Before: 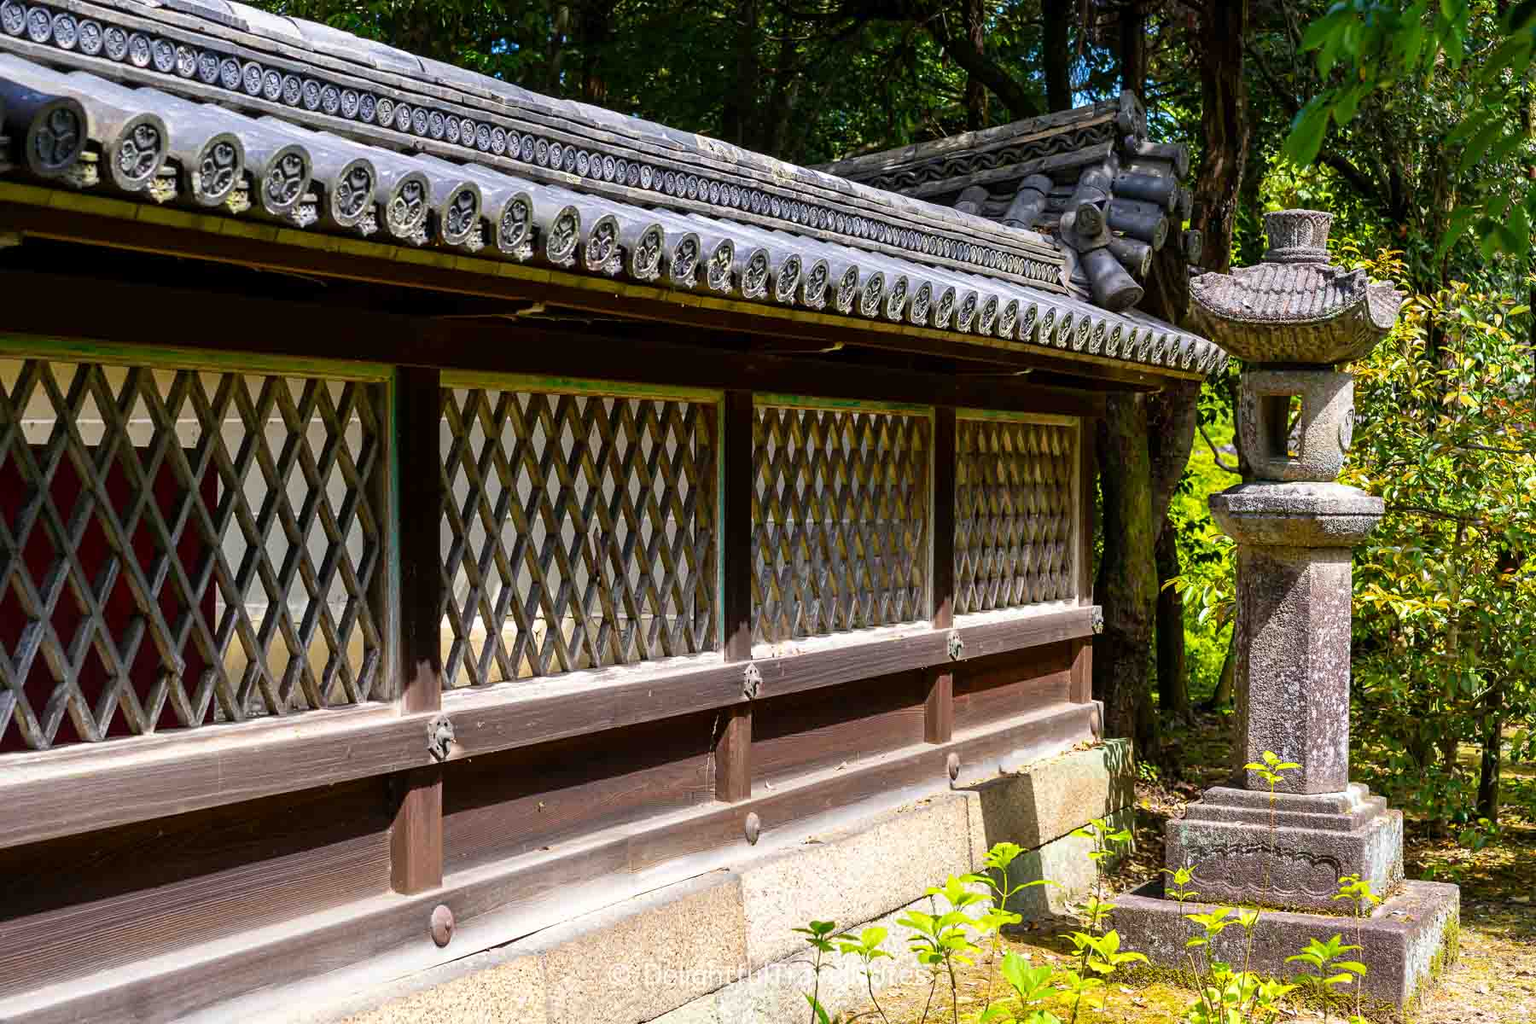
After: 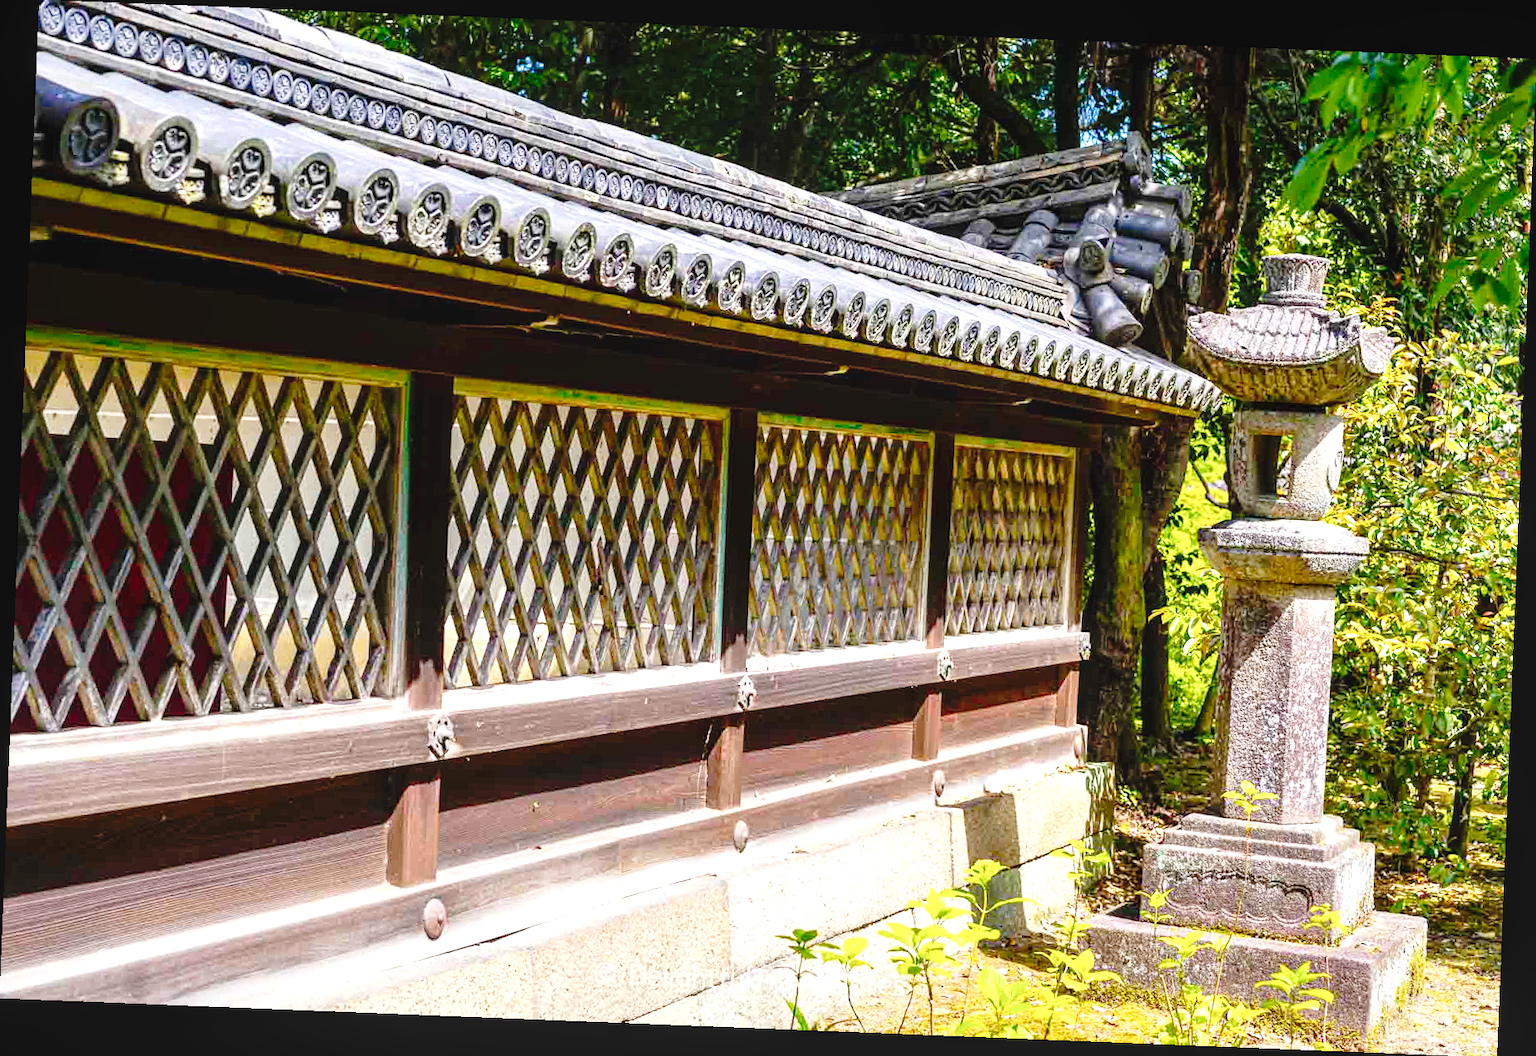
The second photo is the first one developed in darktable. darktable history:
tone curve: curves: ch0 [(0, 0) (0.003, 0.015) (0.011, 0.019) (0.025, 0.027) (0.044, 0.041) (0.069, 0.055) (0.1, 0.079) (0.136, 0.099) (0.177, 0.149) (0.224, 0.216) (0.277, 0.292) (0.335, 0.383) (0.399, 0.474) (0.468, 0.556) (0.543, 0.632) (0.623, 0.711) (0.709, 0.789) (0.801, 0.871) (0.898, 0.944) (1, 1)], preserve colors none
rotate and perspective: rotation 2.27°, automatic cropping off
exposure: black level correction 0, exposure 1.015 EV, compensate exposure bias true, compensate highlight preservation false
local contrast: detail 110%
